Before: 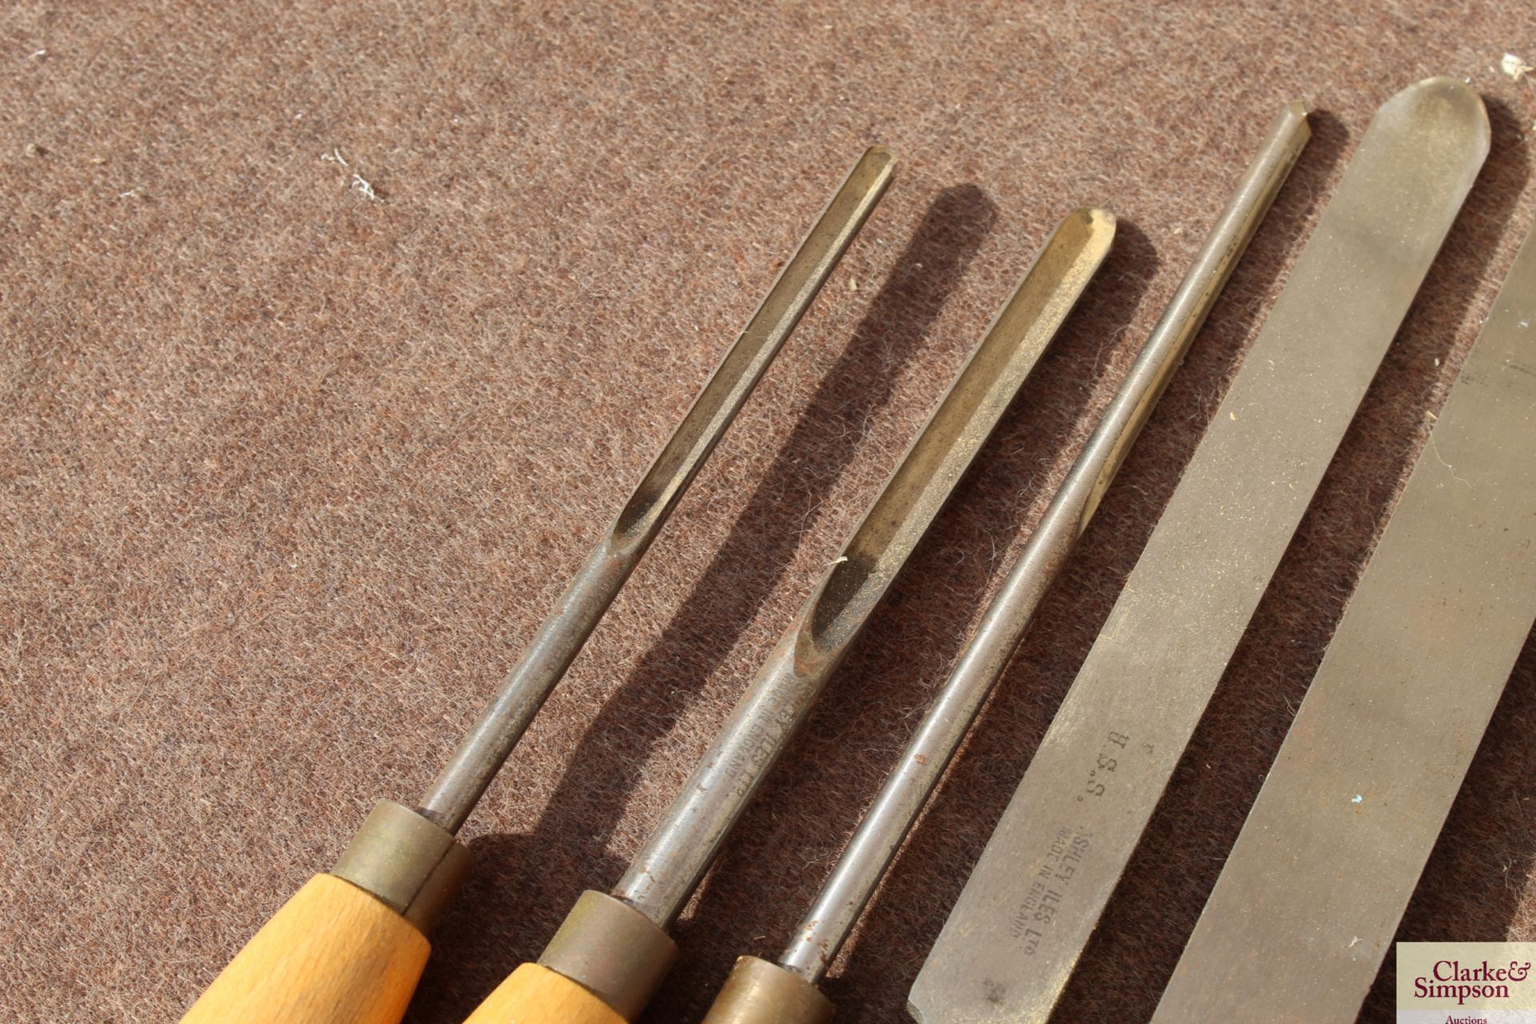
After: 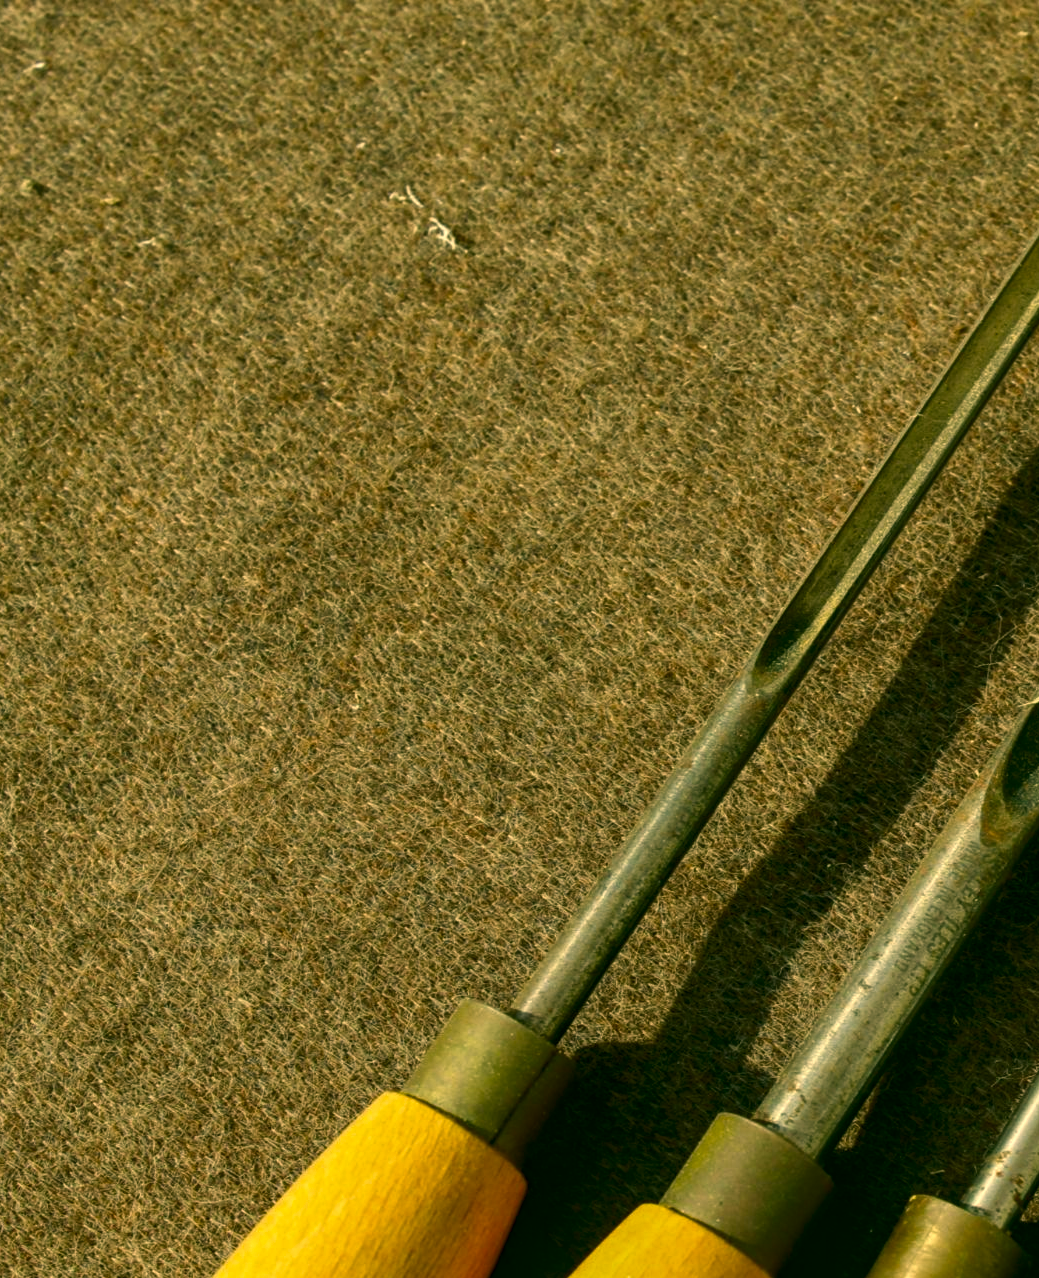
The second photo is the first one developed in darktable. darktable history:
color correction: highlights a* 5.63, highlights b* 33.24, shadows a* -26.16, shadows b* 3.91
local contrast: on, module defaults
crop: left 0.636%, right 45.236%, bottom 0.081%
contrast brightness saturation: brightness -0.249, saturation 0.197
